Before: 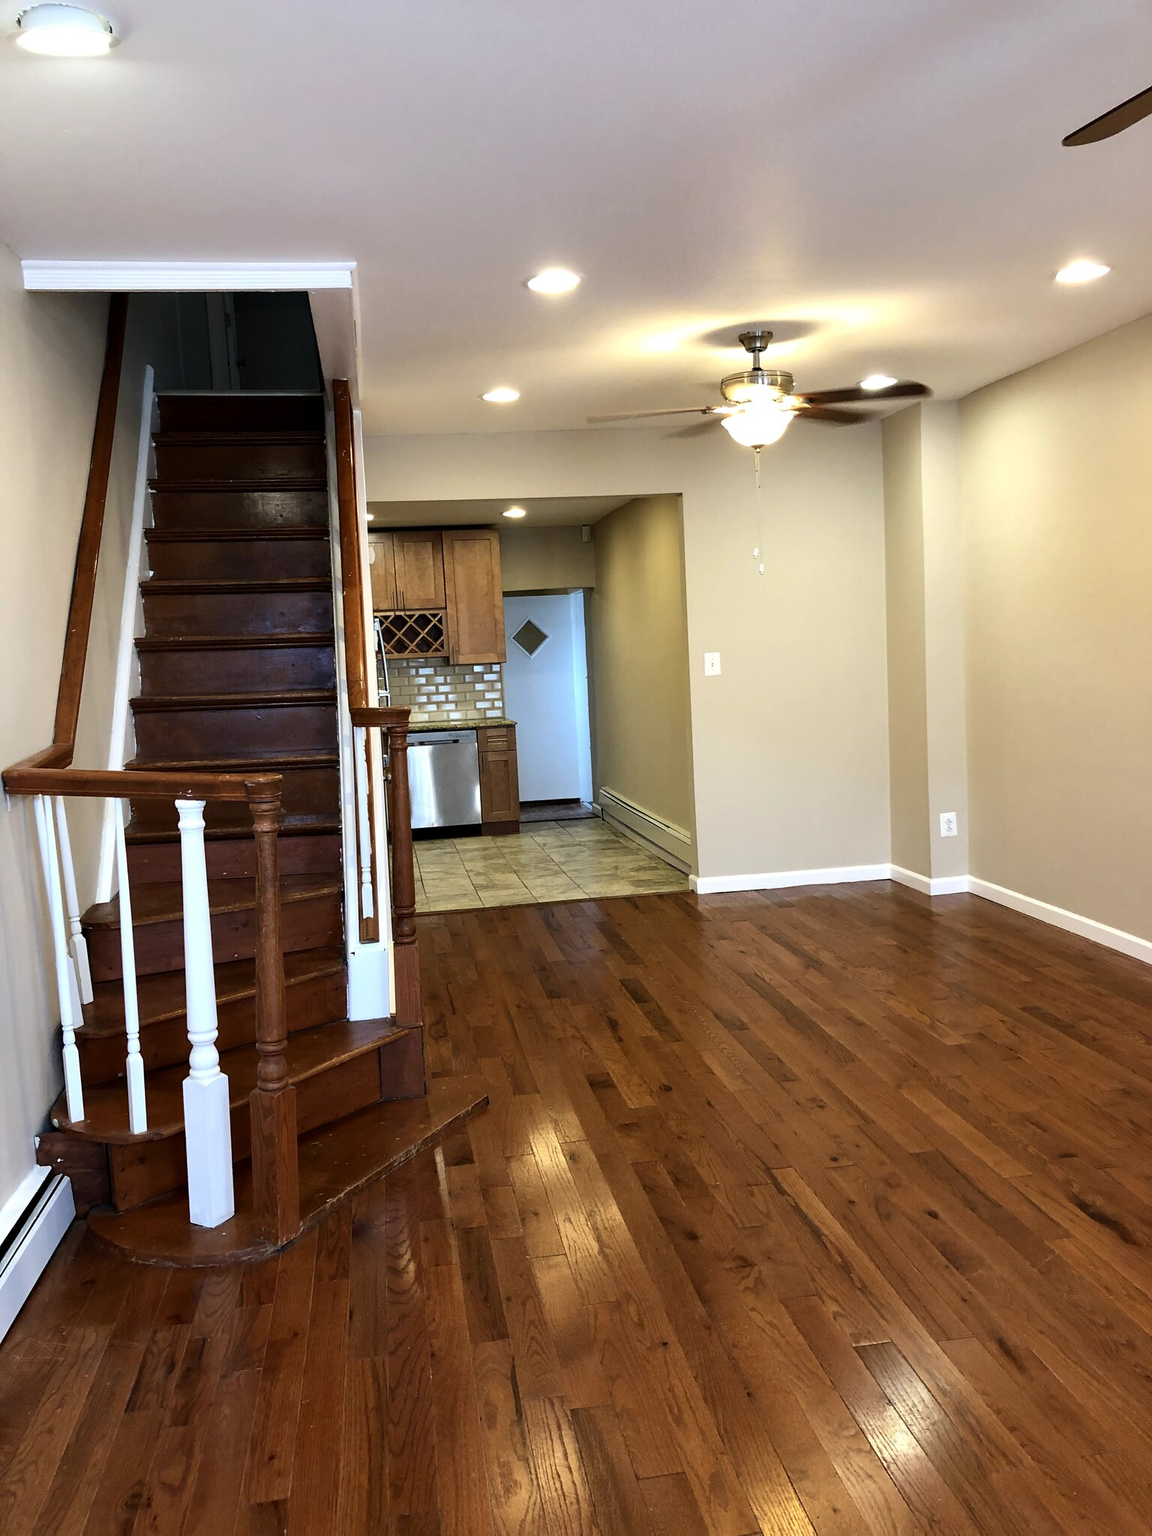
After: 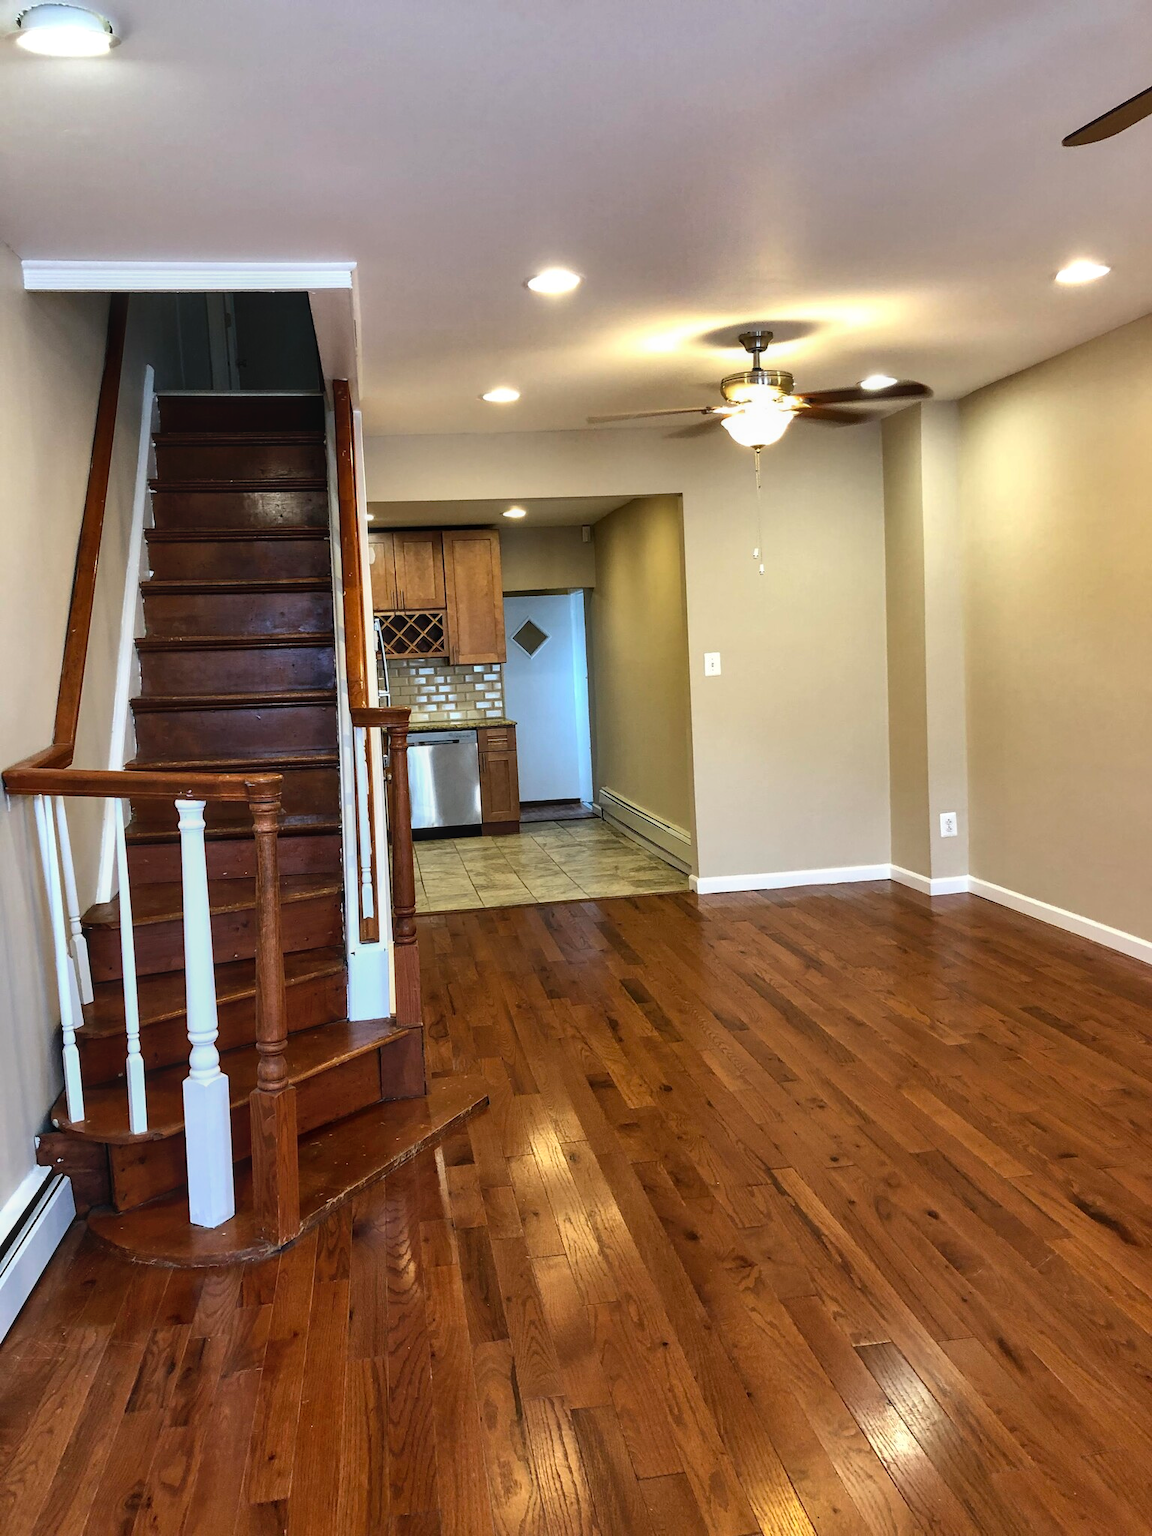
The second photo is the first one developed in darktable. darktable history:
shadows and highlights: soften with gaussian
local contrast: detail 110%
